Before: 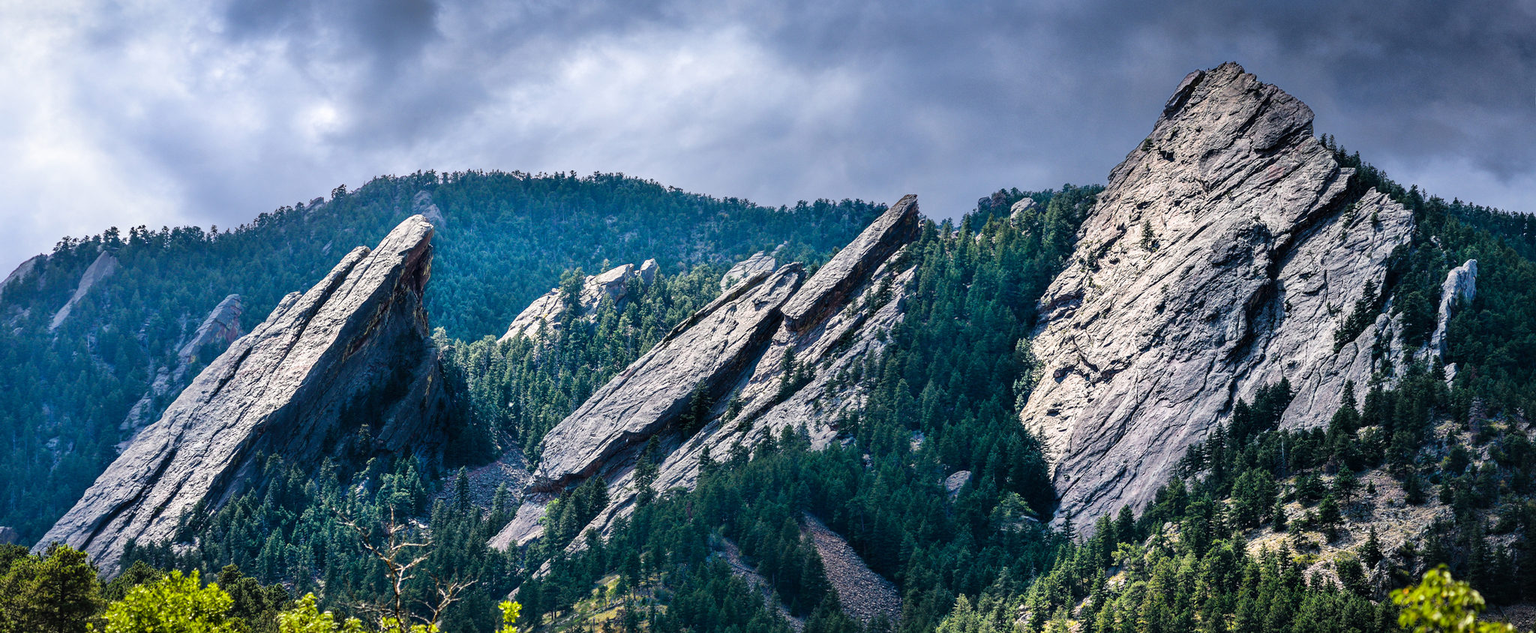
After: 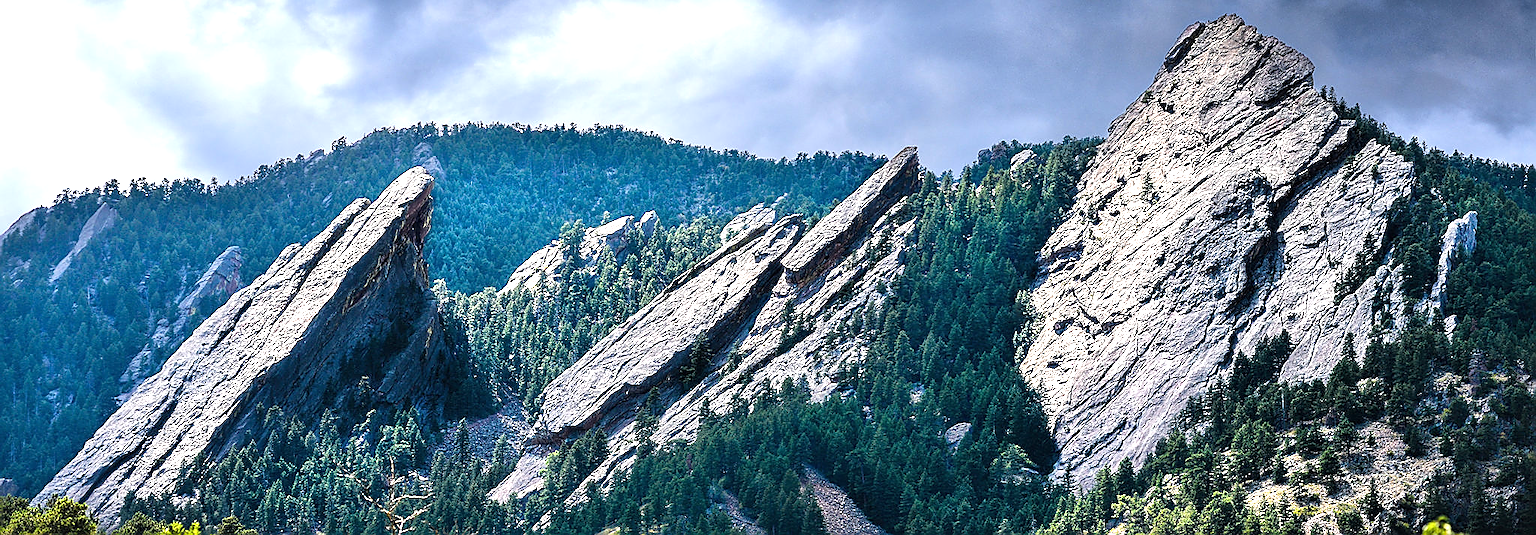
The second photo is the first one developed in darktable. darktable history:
exposure: black level correction 0, exposure 0.678 EV, compensate exposure bias true, compensate highlight preservation false
sharpen: radius 1.349, amount 1.249, threshold 0.657
crop: top 7.598%, bottom 7.769%
